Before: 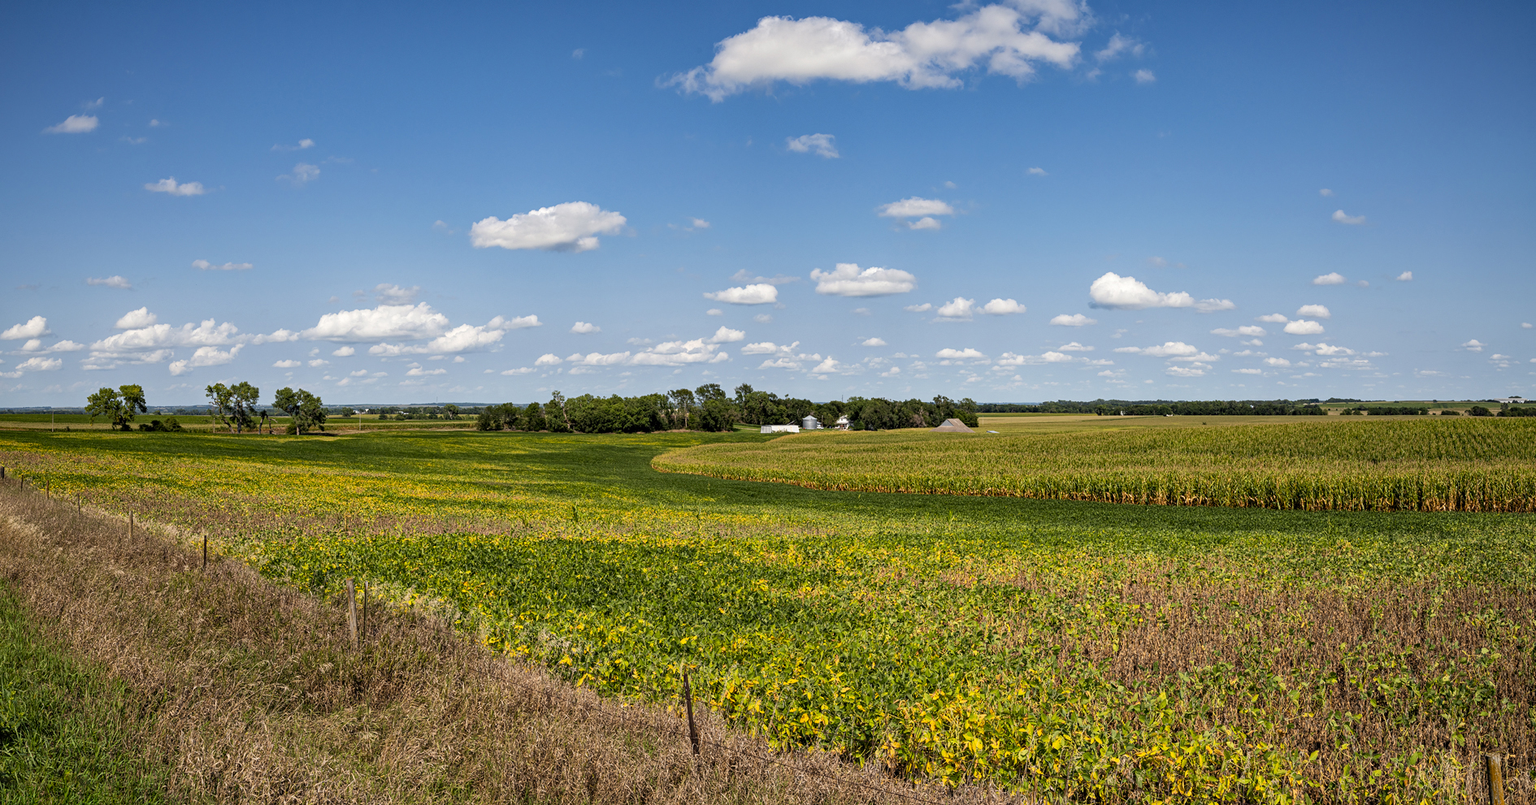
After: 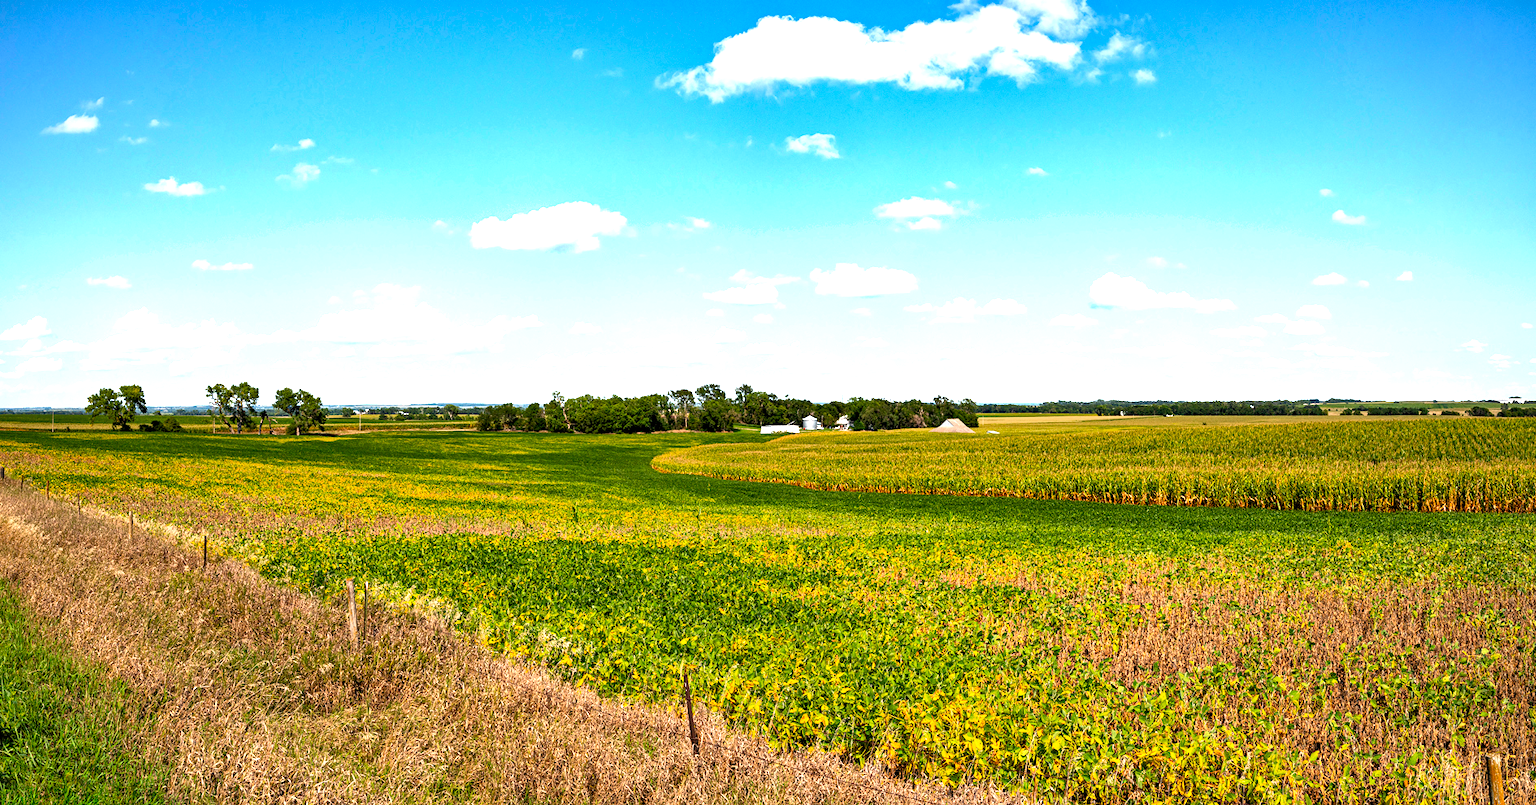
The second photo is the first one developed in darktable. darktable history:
exposure: exposure 0.638 EV, compensate exposure bias true, compensate highlight preservation false
shadows and highlights: shadows 32.36, highlights -31.26, highlights color adjustment 45.79%, soften with gaussian
color zones: curves: ch0 [(0.27, 0.396) (0.563, 0.504) (0.75, 0.5) (0.787, 0.307)]
